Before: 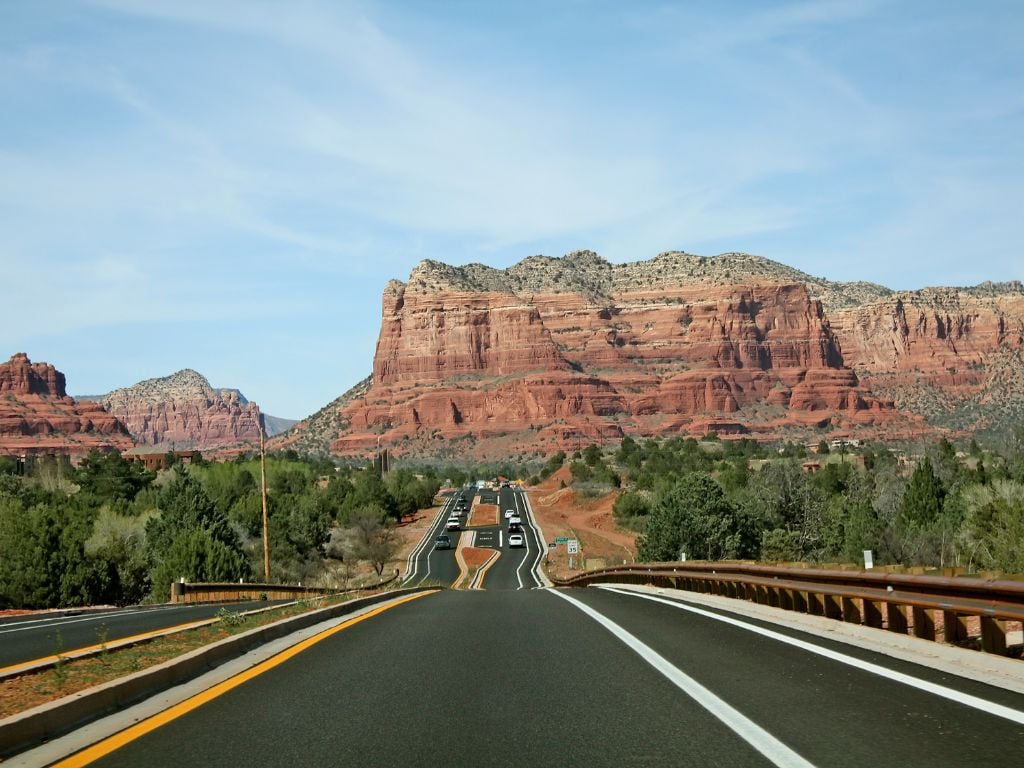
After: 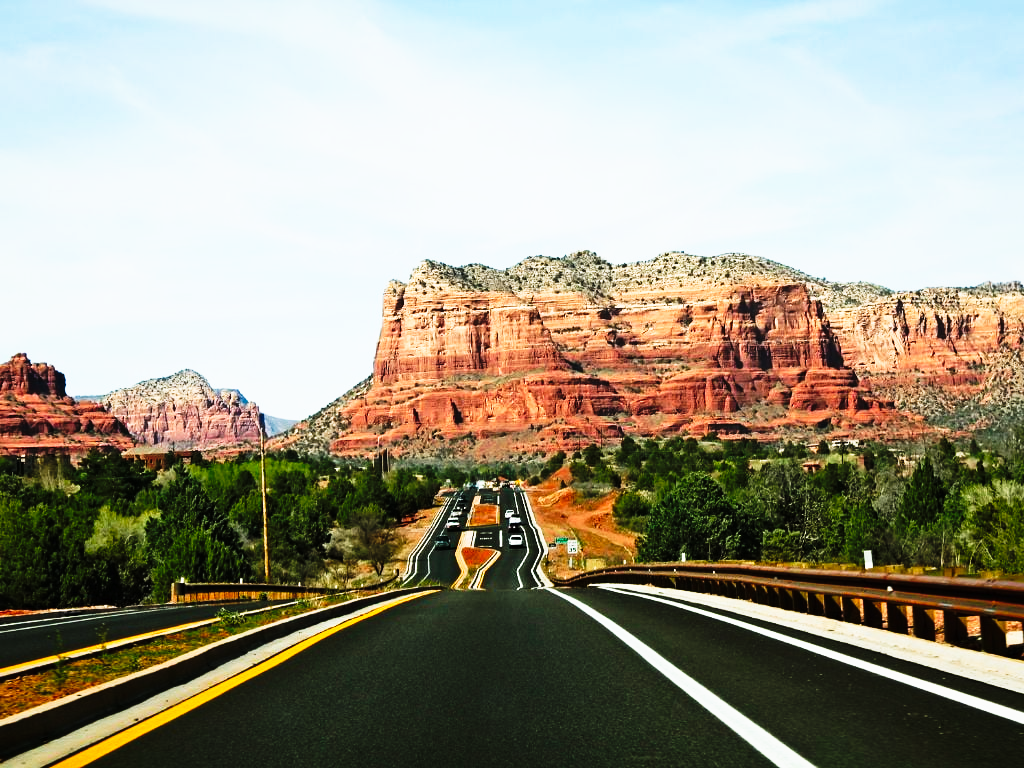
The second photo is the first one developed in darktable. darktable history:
tone curve: curves: ch0 [(0, 0) (0.003, 0.005) (0.011, 0.008) (0.025, 0.013) (0.044, 0.017) (0.069, 0.022) (0.1, 0.029) (0.136, 0.038) (0.177, 0.053) (0.224, 0.081) (0.277, 0.128) (0.335, 0.214) (0.399, 0.343) (0.468, 0.478) (0.543, 0.641) (0.623, 0.798) (0.709, 0.911) (0.801, 0.971) (0.898, 0.99) (1, 1)], preserve colors none
sharpen: radius 2.883, amount 0.868, threshold 47.523
